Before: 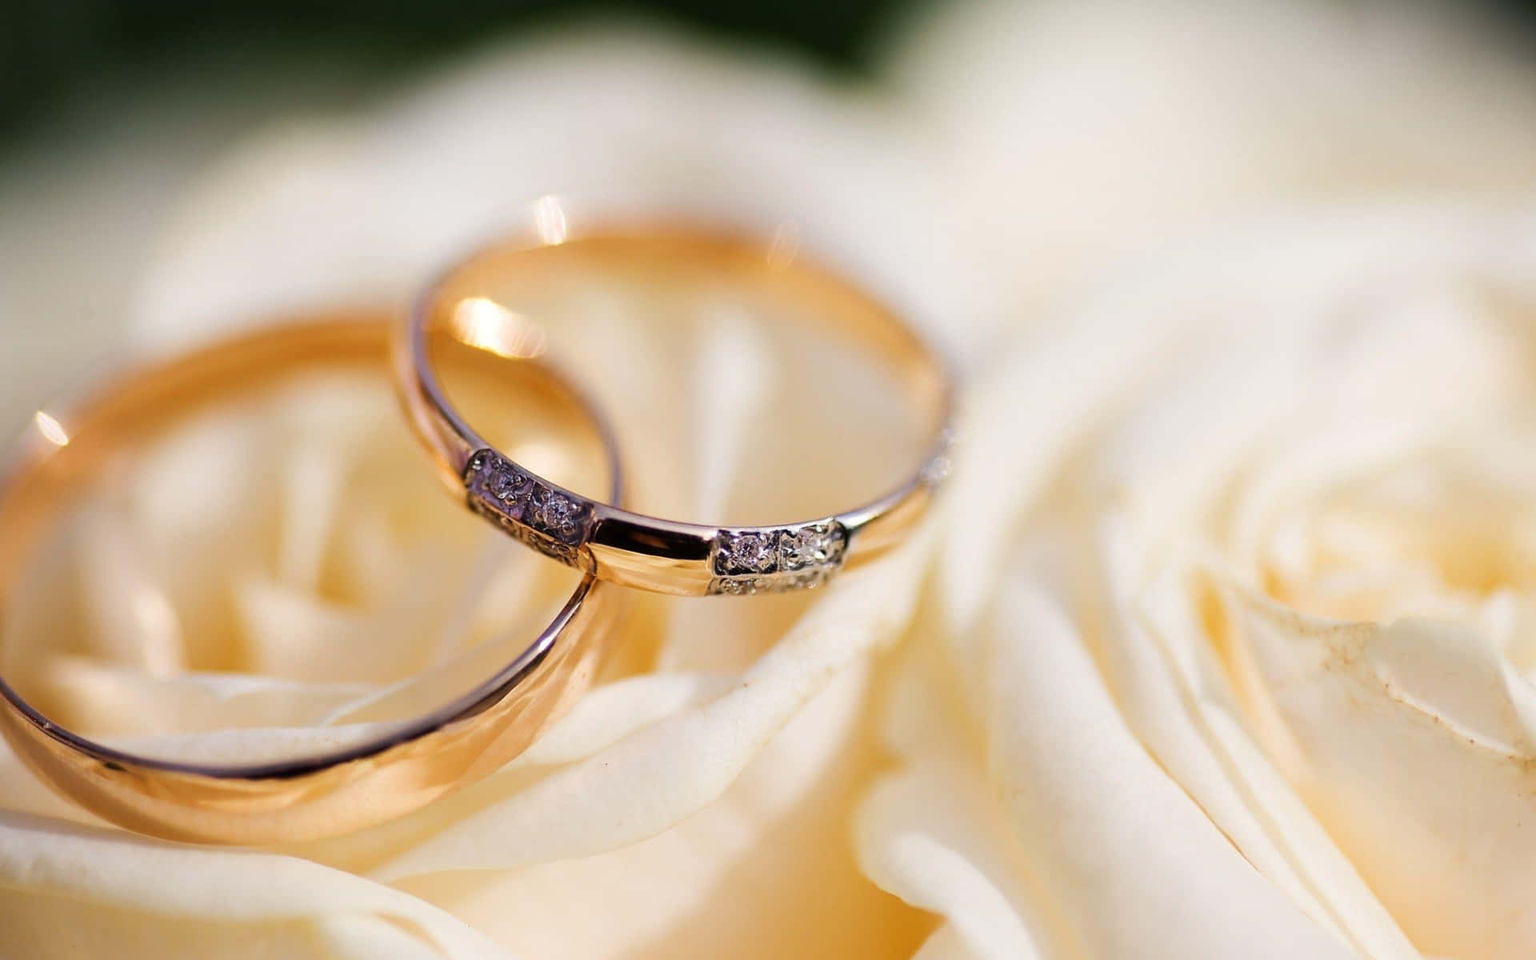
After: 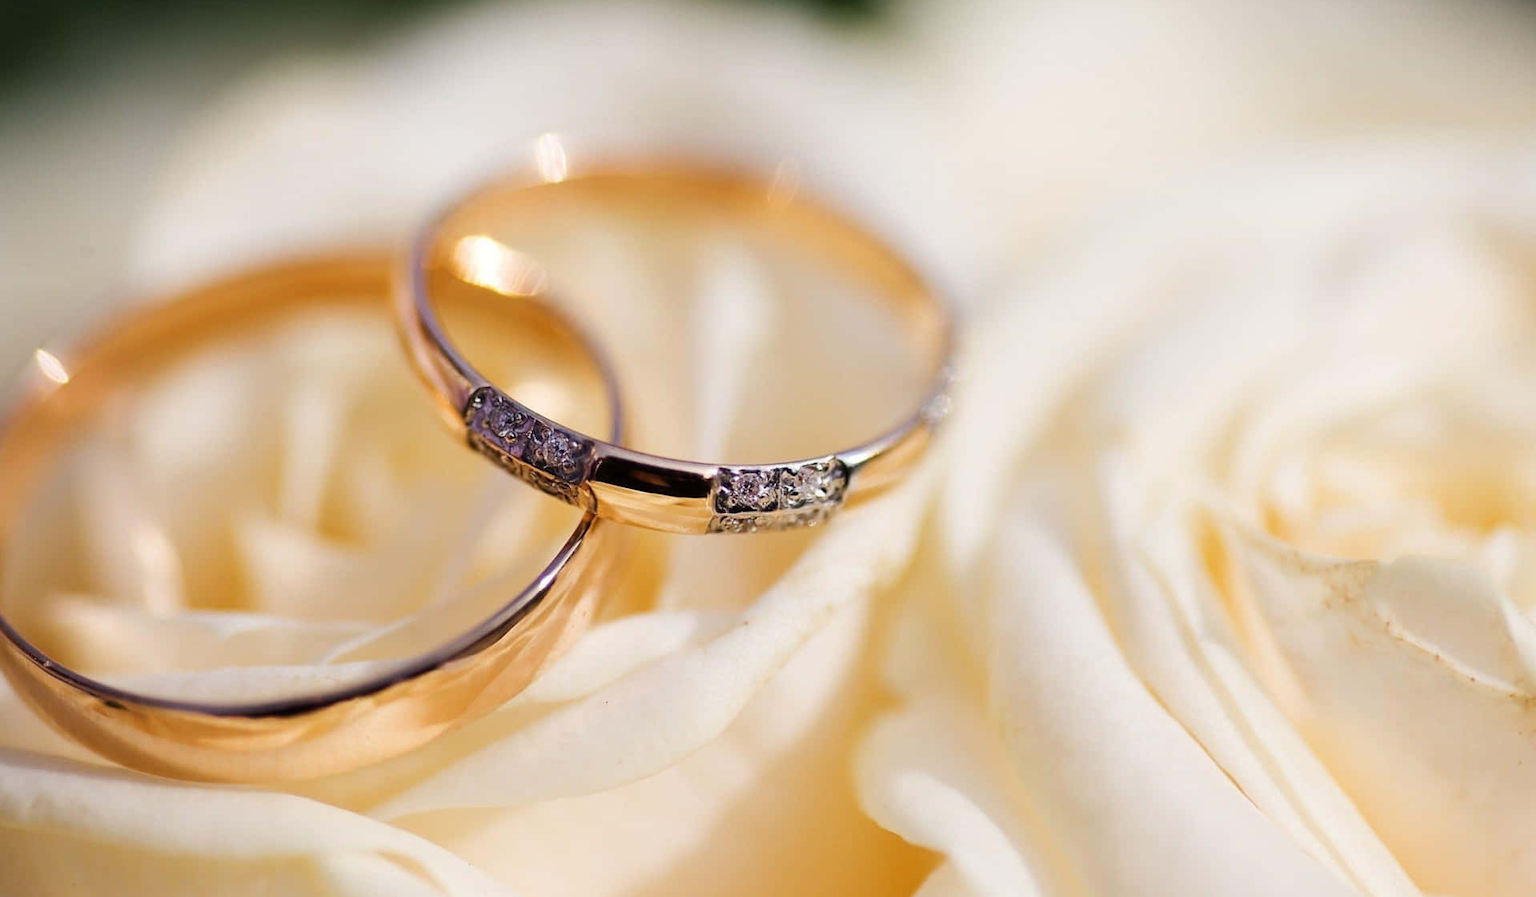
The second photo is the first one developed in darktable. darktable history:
crop and rotate: top 6.548%
